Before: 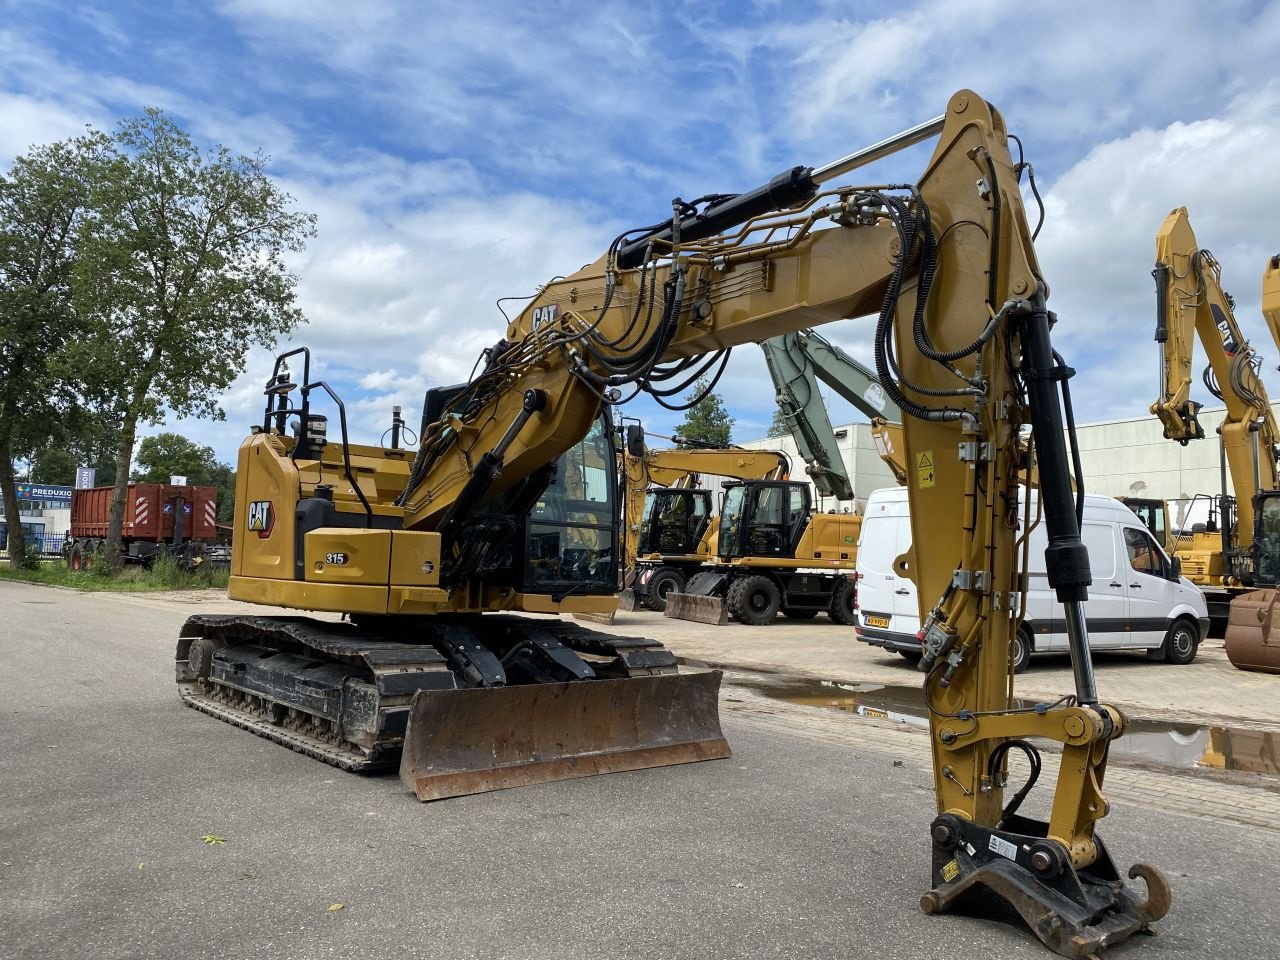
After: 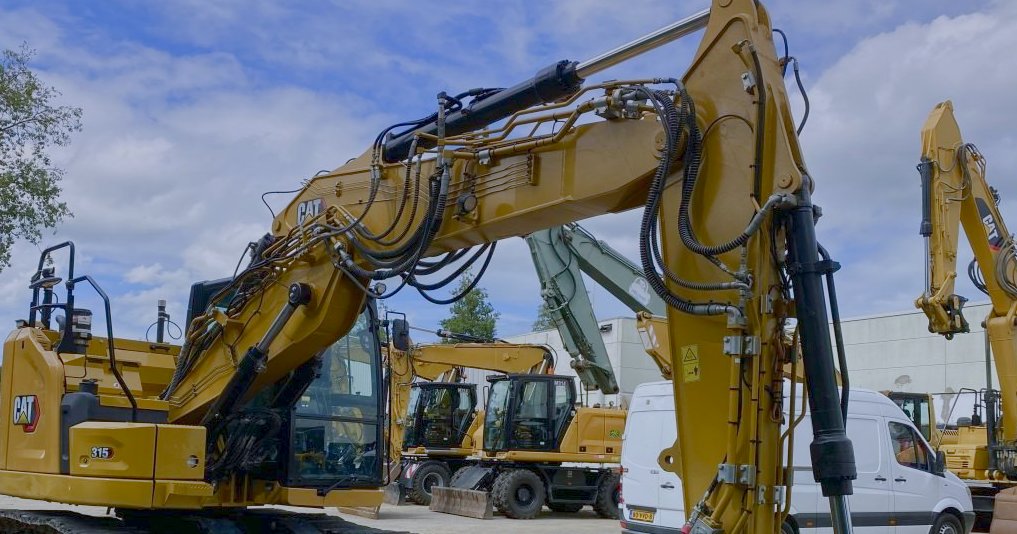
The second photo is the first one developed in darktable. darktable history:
white balance: red 0.931, blue 1.11
crop: left 18.38%, top 11.092%, right 2.134%, bottom 33.217%
graduated density: density 0.38 EV, hardness 21%, rotation -6.11°, saturation 32%
color balance rgb: shadows lift › chroma 1%, shadows lift › hue 113°, highlights gain › chroma 0.2%, highlights gain › hue 333°, perceptual saturation grading › global saturation 20%, perceptual saturation grading › highlights -50%, perceptual saturation grading › shadows 25%, contrast -30%
